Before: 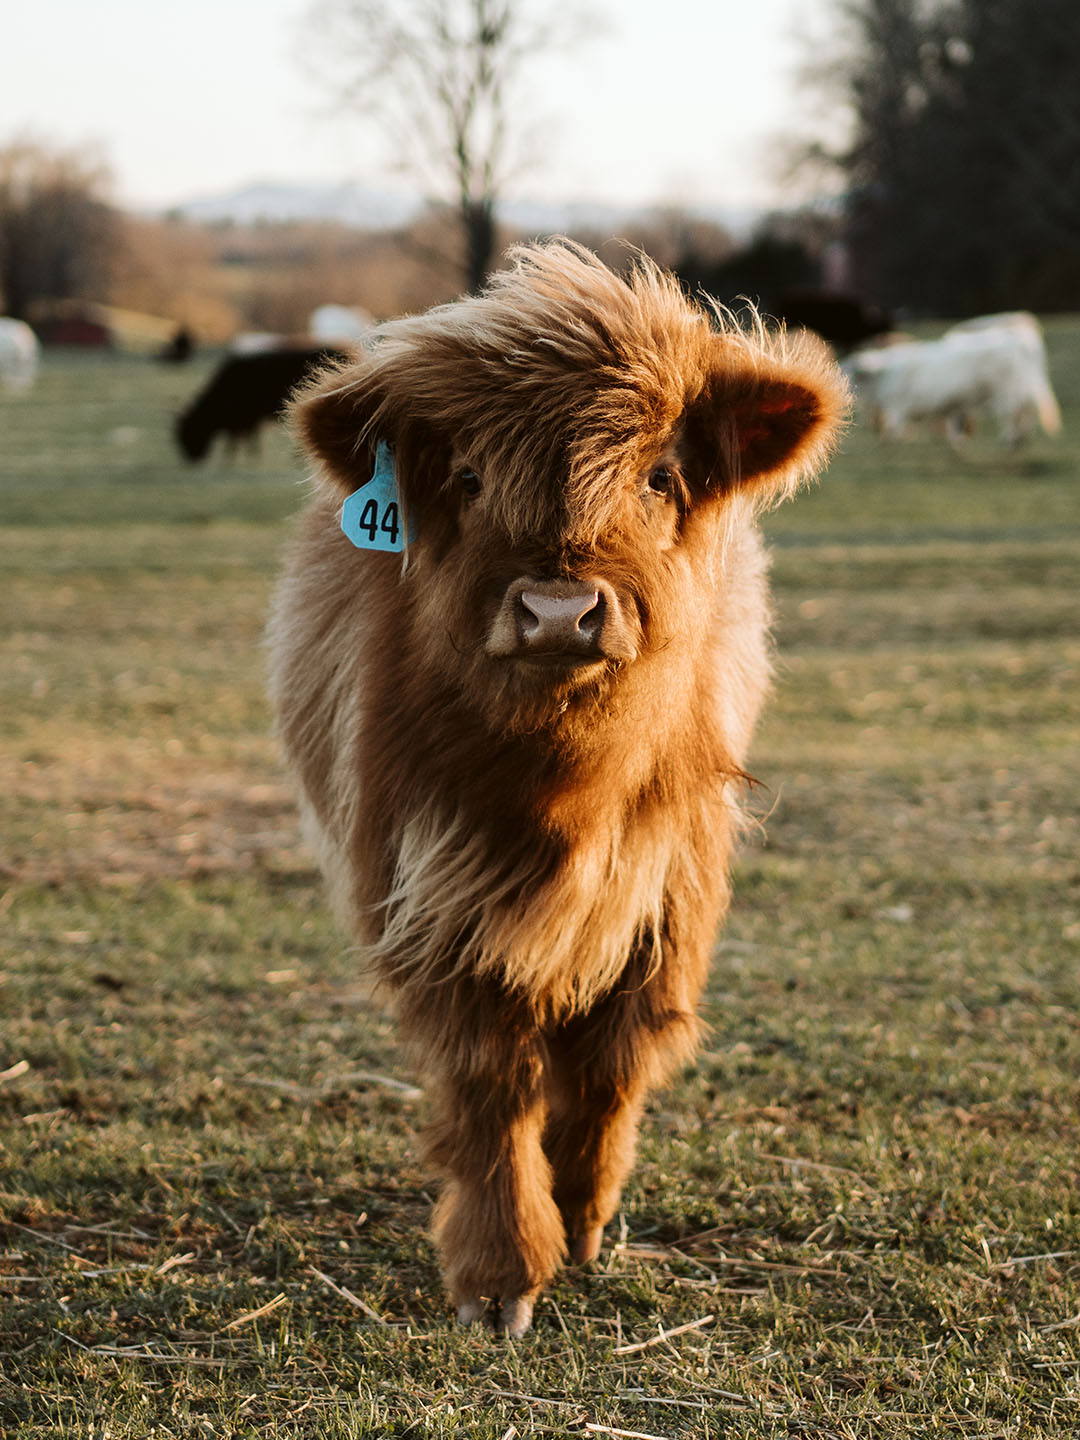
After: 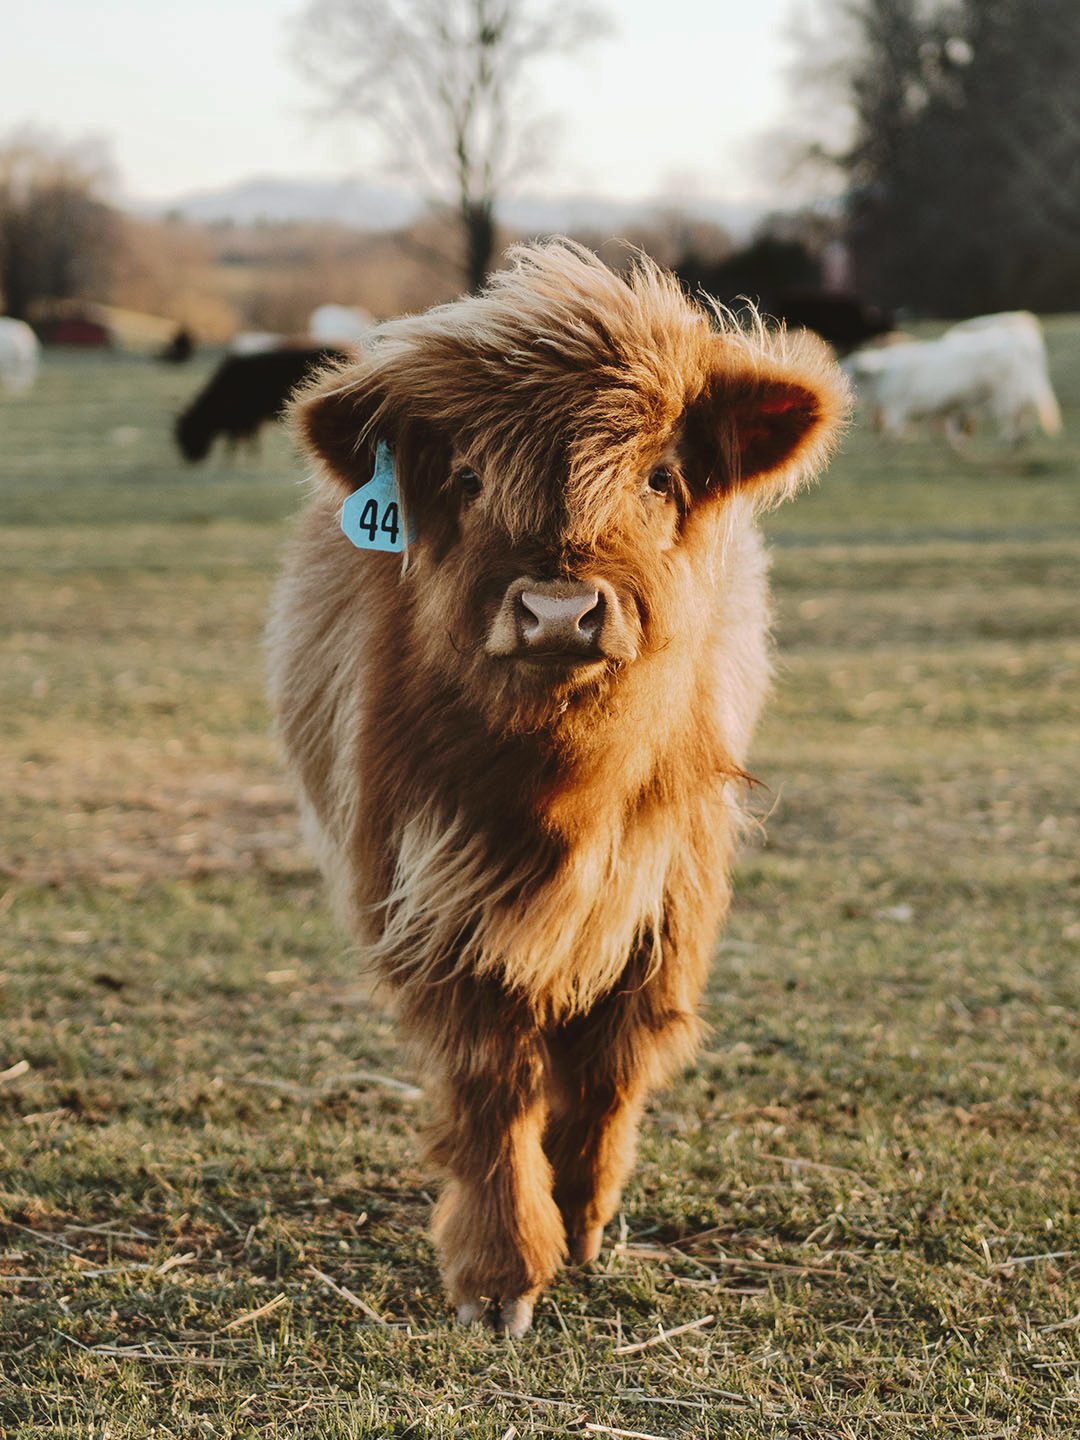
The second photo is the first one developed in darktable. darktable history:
shadows and highlights: shadows 73.97, highlights -24.4, soften with gaussian
tone curve: curves: ch0 [(0, 0) (0.003, 0.048) (0.011, 0.055) (0.025, 0.065) (0.044, 0.089) (0.069, 0.111) (0.1, 0.132) (0.136, 0.163) (0.177, 0.21) (0.224, 0.259) (0.277, 0.323) (0.335, 0.385) (0.399, 0.442) (0.468, 0.508) (0.543, 0.578) (0.623, 0.648) (0.709, 0.716) (0.801, 0.781) (0.898, 0.845) (1, 1)], preserve colors none
